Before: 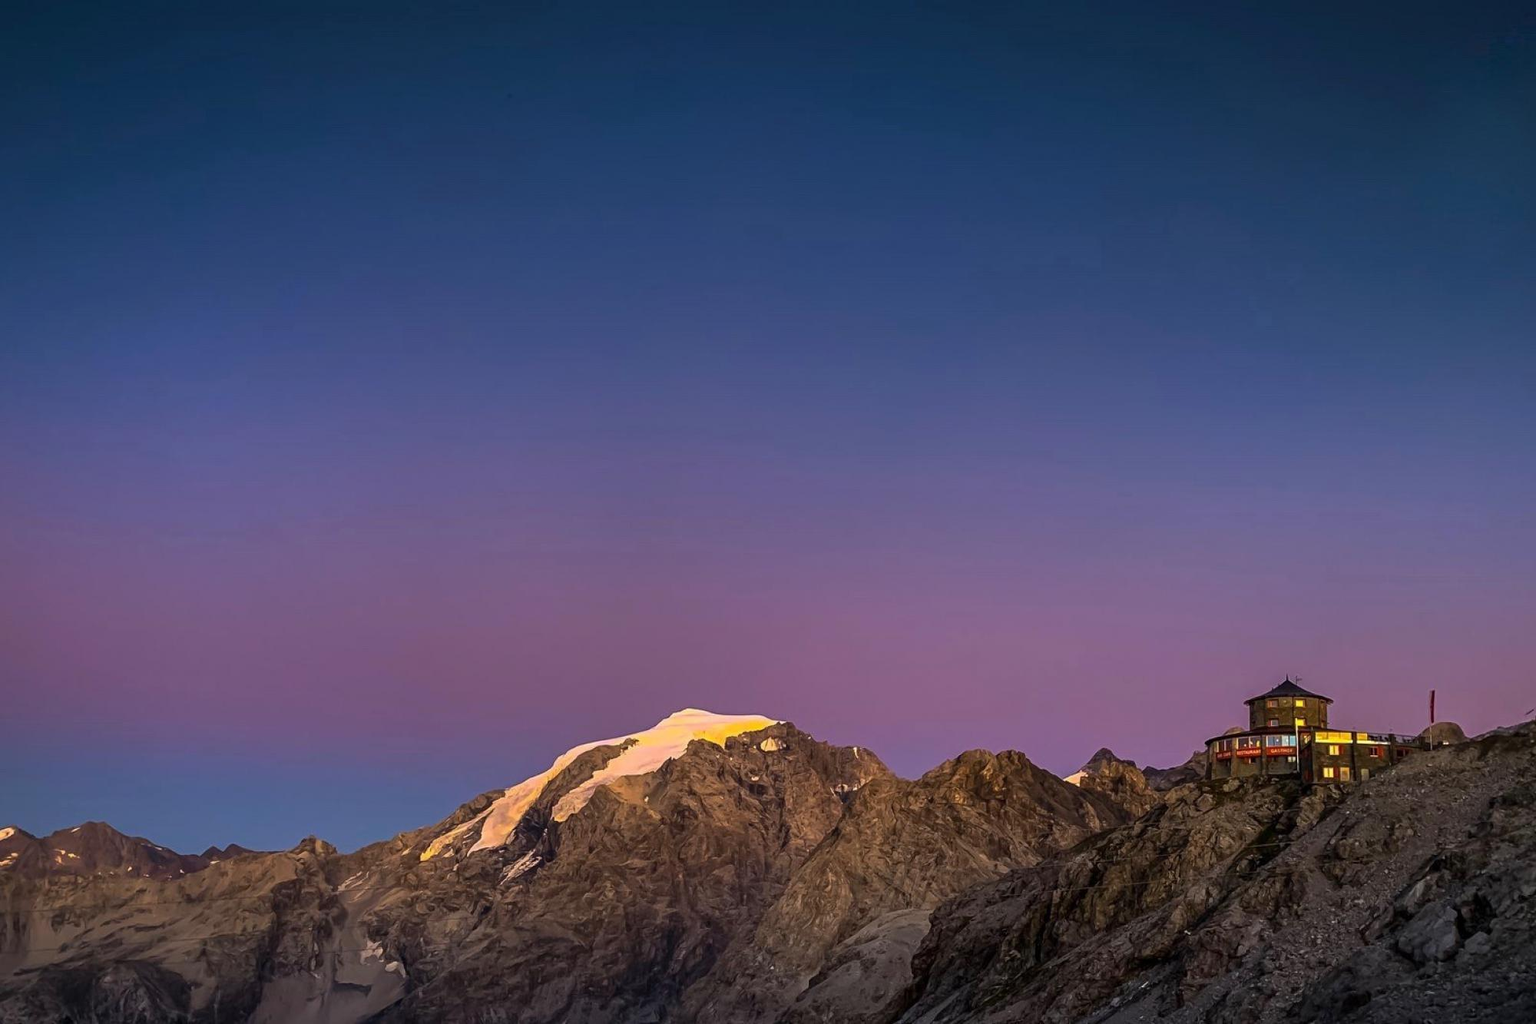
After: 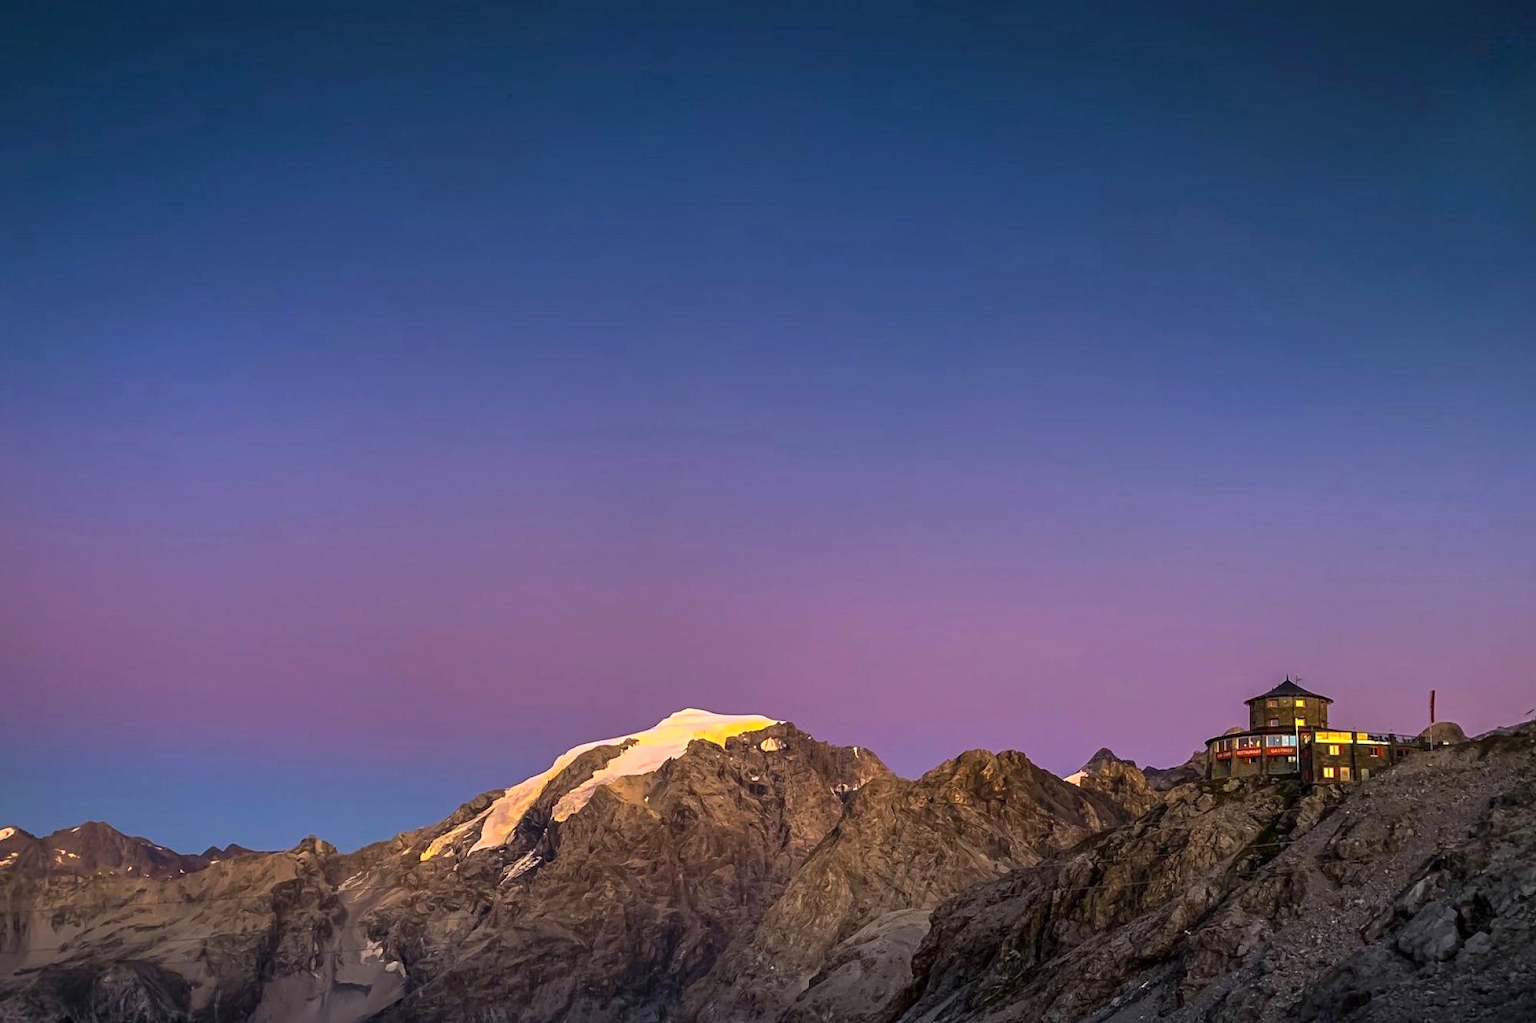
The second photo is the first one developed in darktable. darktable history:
exposure: exposure 0.367 EV, compensate highlight preservation false
white balance: red 0.988, blue 1.017
